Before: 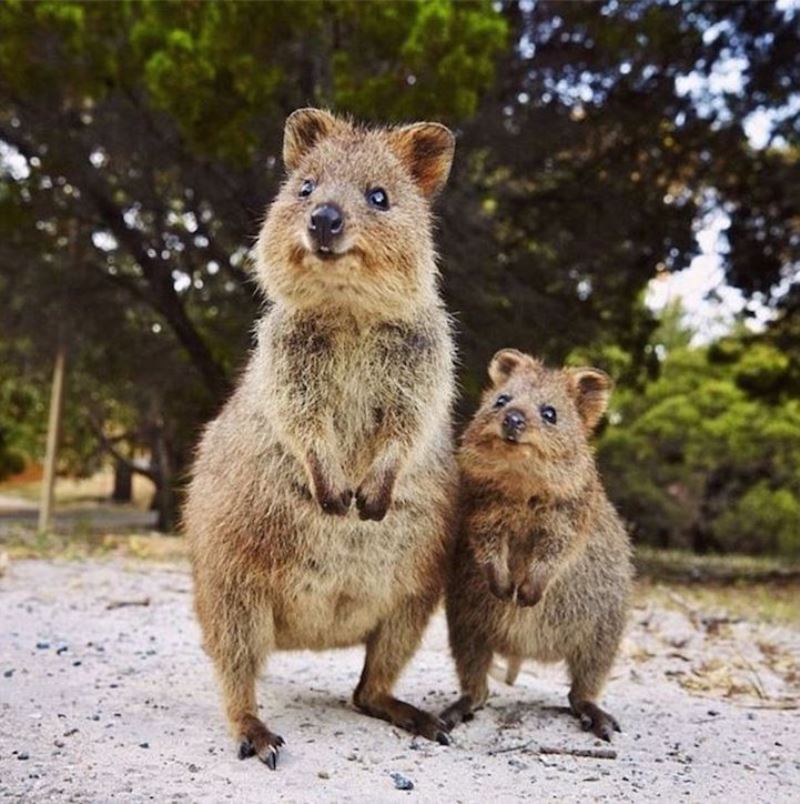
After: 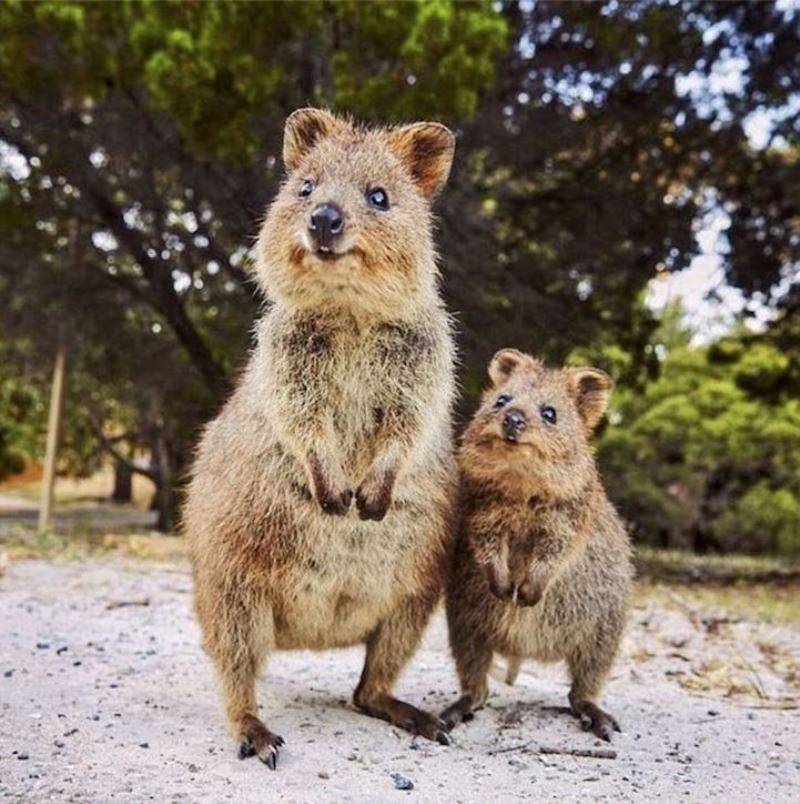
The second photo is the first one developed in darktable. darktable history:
base curve: curves: ch0 [(0, 0) (0.262, 0.32) (0.722, 0.705) (1, 1)]
local contrast: on, module defaults
contrast brightness saturation: saturation -0.05
